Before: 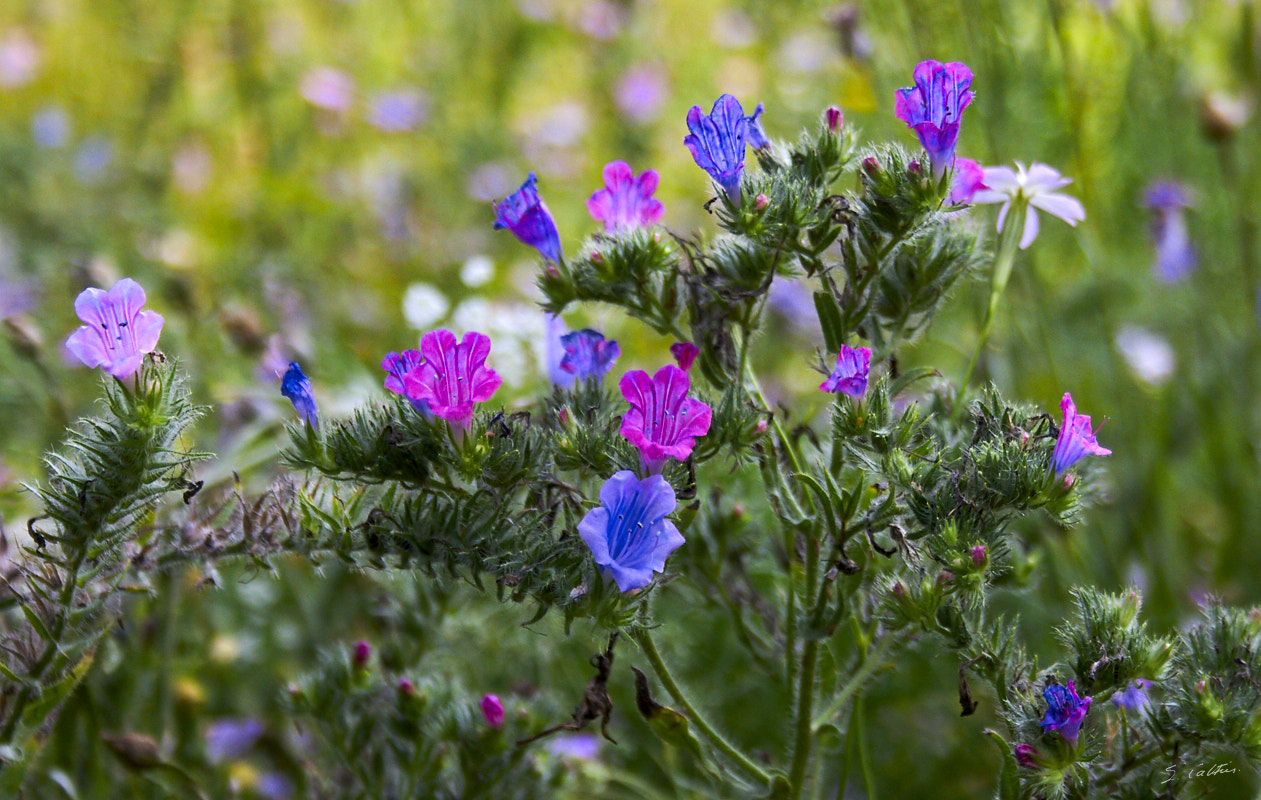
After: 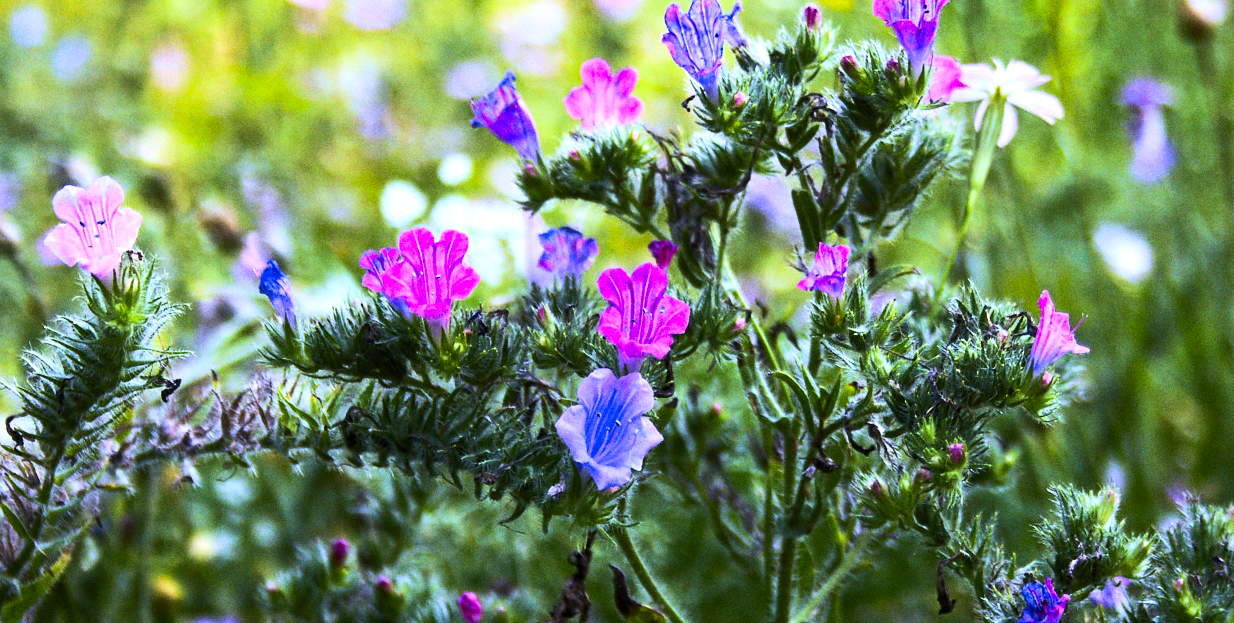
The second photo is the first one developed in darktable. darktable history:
white balance: red 0.948, green 1.02, blue 1.176
velvia: on, module defaults
crop and rotate: left 1.814%, top 12.818%, right 0.25%, bottom 9.225%
tone equalizer: -8 EV -0.75 EV, -7 EV -0.7 EV, -6 EV -0.6 EV, -5 EV -0.4 EV, -3 EV 0.4 EV, -2 EV 0.6 EV, -1 EV 0.7 EV, +0 EV 0.75 EV, edges refinement/feathering 500, mask exposure compensation -1.57 EV, preserve details no
grain: coarseness 0.09 ISO
levels: mode automatic, gray 50.8%
contrast brightness saturation: contrast 0.2, brightness 0.16, saturation 0.22
